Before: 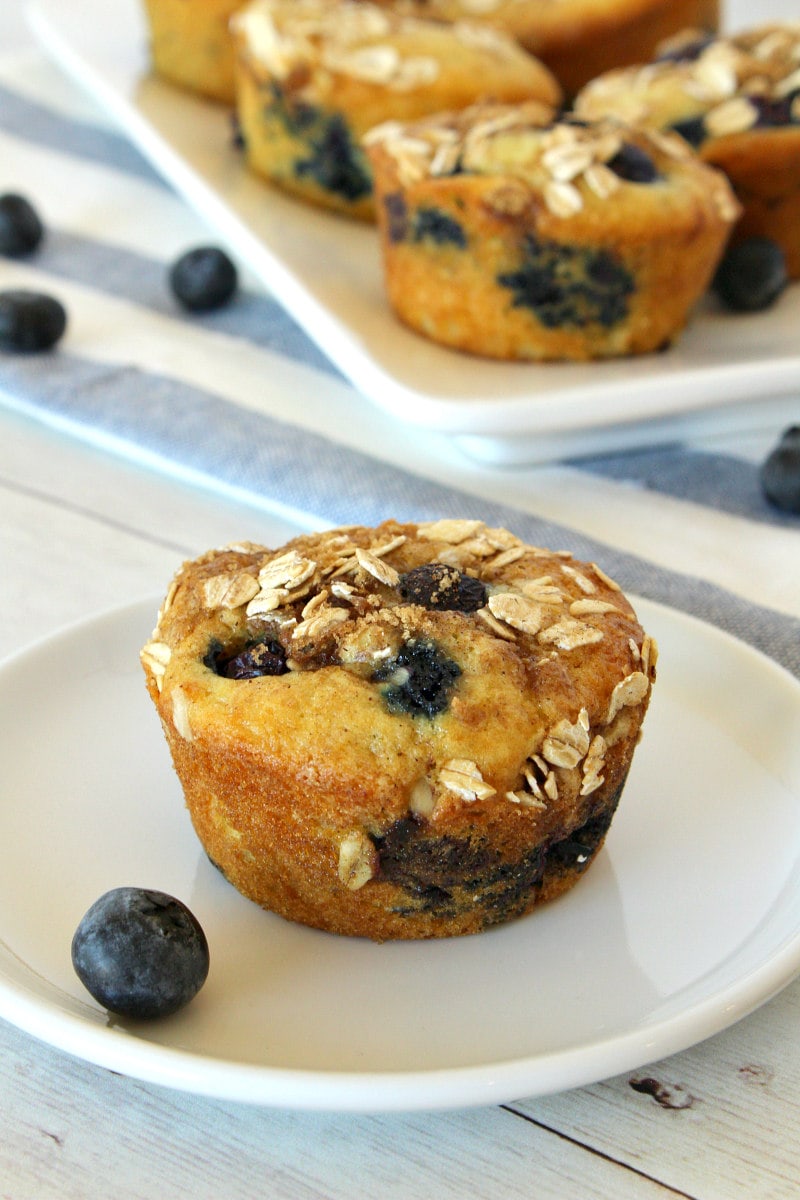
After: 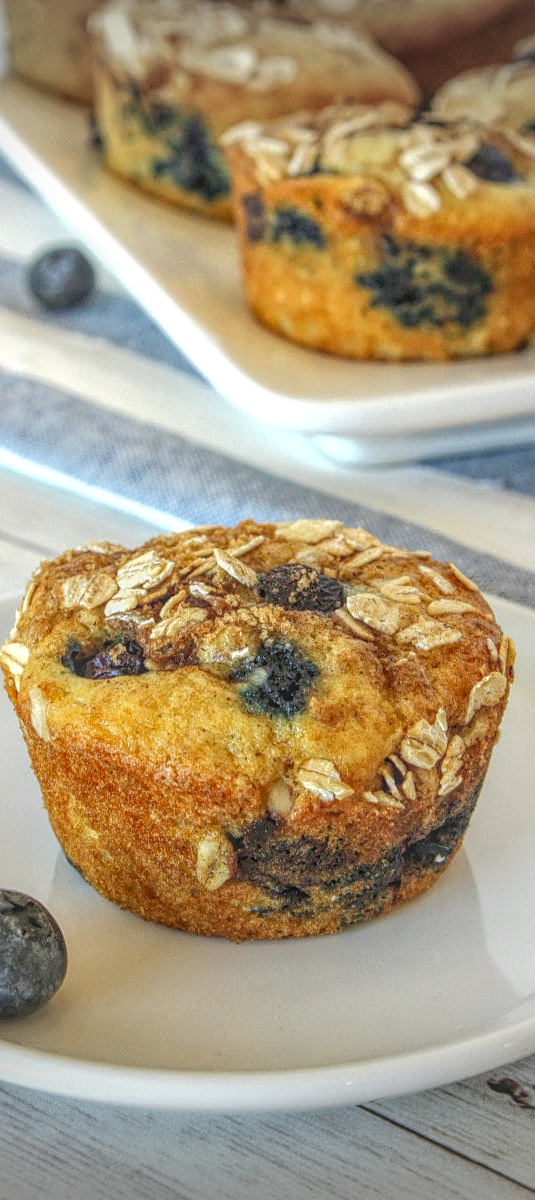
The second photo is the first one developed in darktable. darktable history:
sharpen: amount 0.208
local contrast: highlights 20%, shadows 25%, detail 199%, midtone range 0.2
vignetting: fall-off start 99.92%, width/height ratio 1.325, unbound false
crop and rotate: left 17.761%, right 15.256%
